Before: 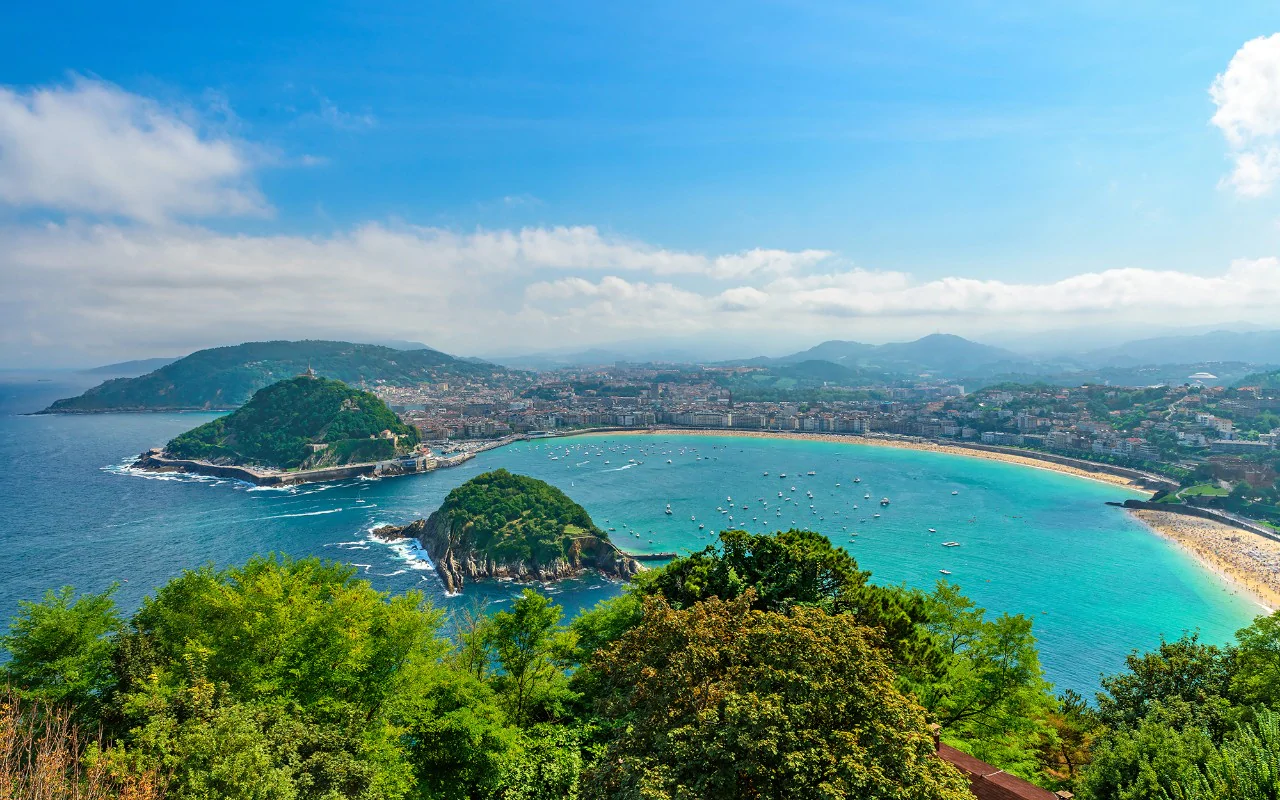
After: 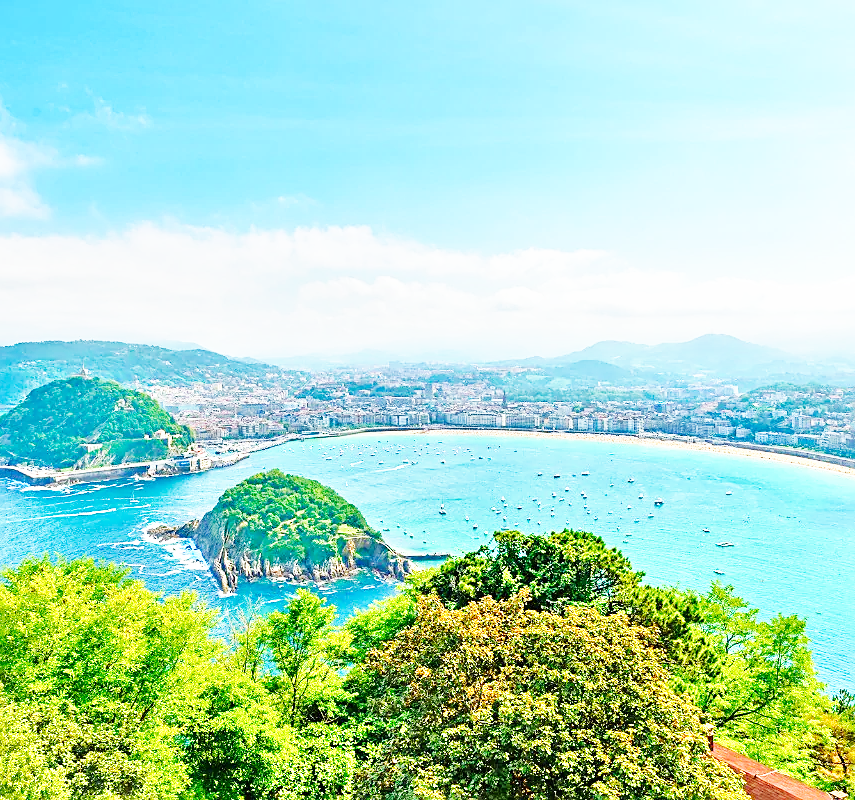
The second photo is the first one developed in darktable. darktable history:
tone equalizer: -8 EV 2 EV, -7 EV 2 EV, -6 EV 2 EV, -5 EV 2 EV, -4 EV 2 EV, -3 EV 1.5 EV, -2 EV 1 EV, -1 EV 0.5 EV
base curve: curves: ch0 [(0, 0) (0.007, 0.004) (0.027, 0.03) (0.046, 0.07) (0.207, 0.54) (0.442, 0.872) (0.673, 0.972) (1, 1)], preserve colors none
sharpen: on, module defaults
crop and rotate: left 17.732%, right 15.423%
